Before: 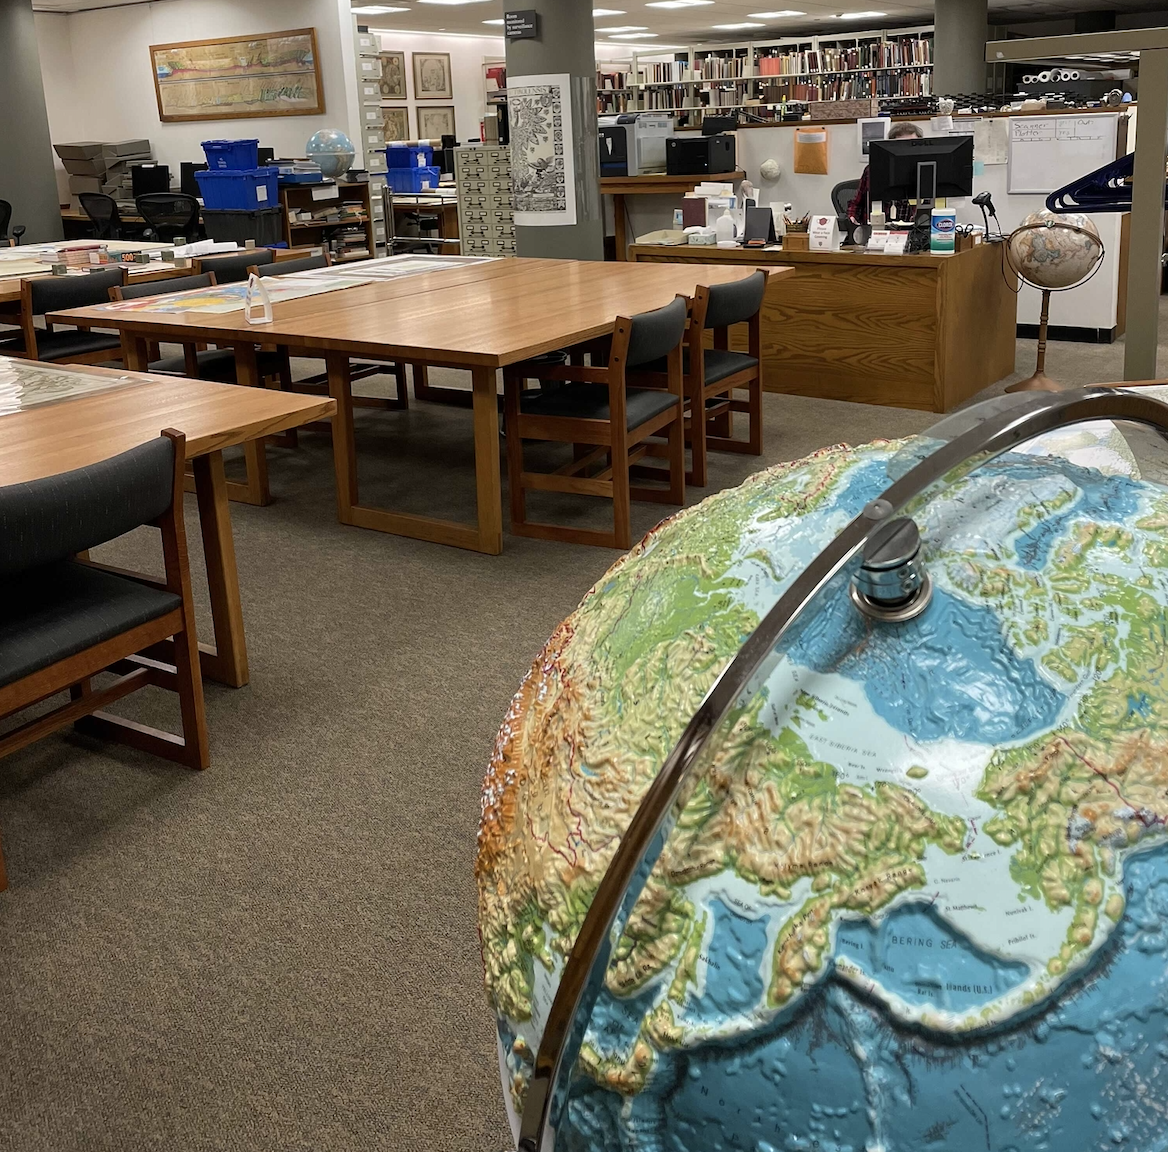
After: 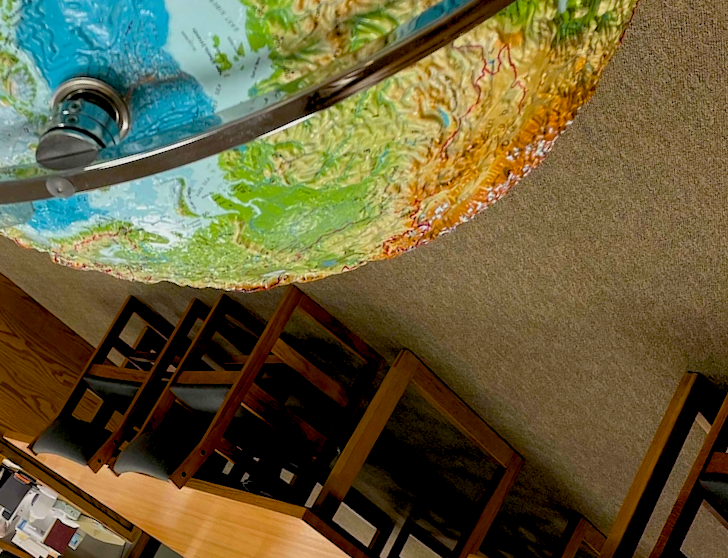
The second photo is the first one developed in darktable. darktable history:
color balance rgb: global offset › luminance -1.429%, perceptual saturation grading › global saturation 40.594%, contrast -10.28%
crop and rotate: angle 148.16°, left 9.202%, top 15.686%, right 4.439%, bottom 17.184%
